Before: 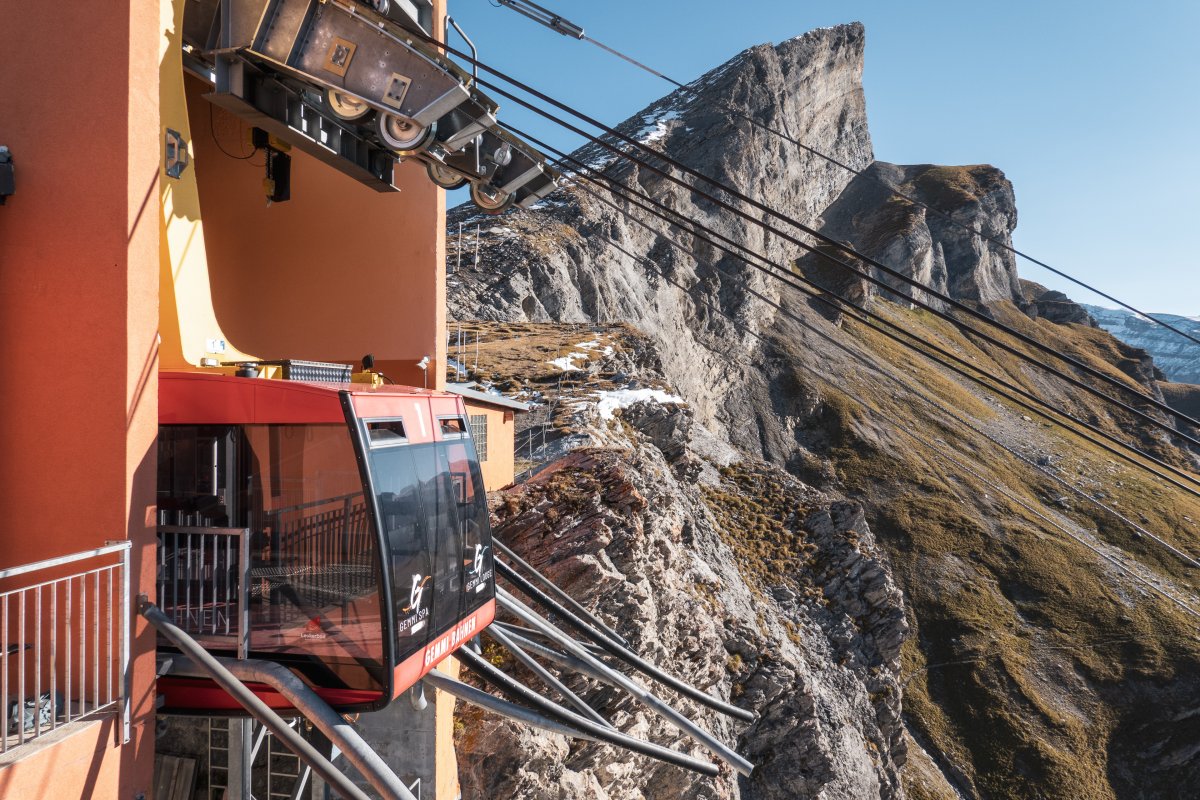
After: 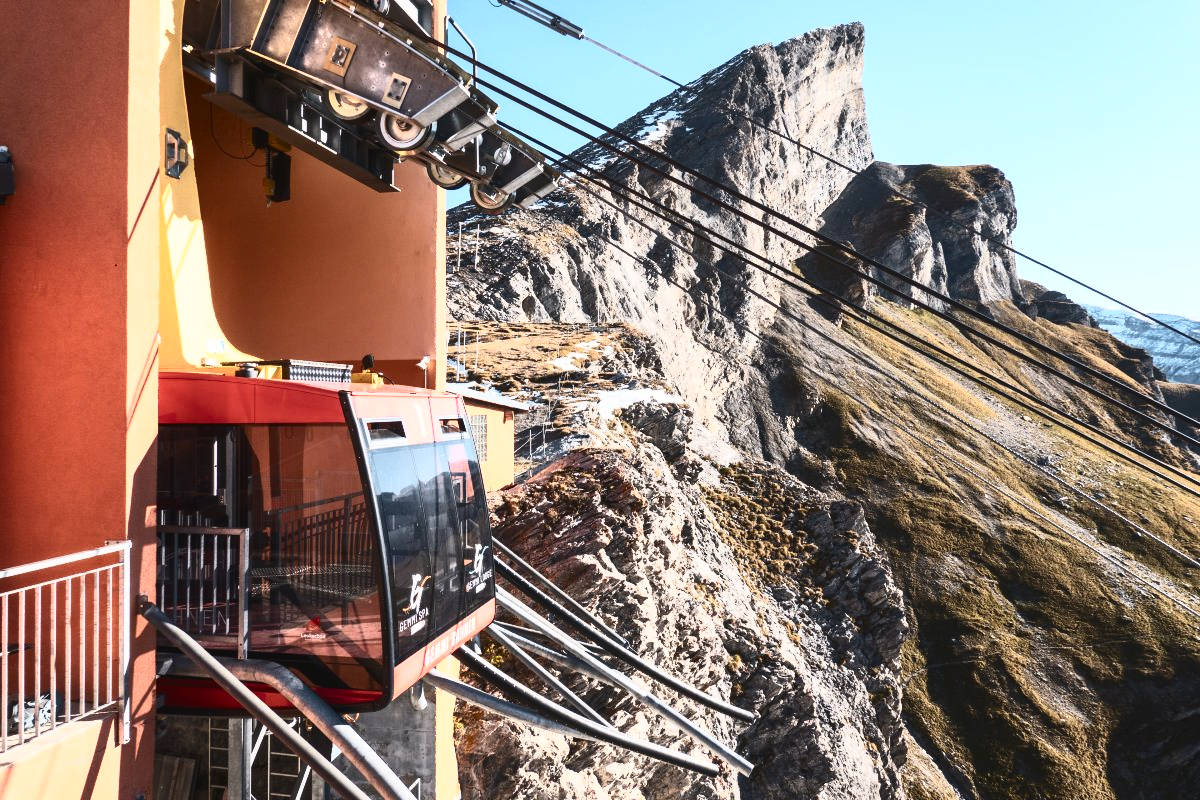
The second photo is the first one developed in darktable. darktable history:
contrast equalizer: octaves 7, y [[0.6 ×6], [0.55 ×6], [0 ×6], [0 ×6], [0 ×6]], mix -0.2
contrast brightness saturation: contrast 0.62, brightness 0.34, saturation 0.14
